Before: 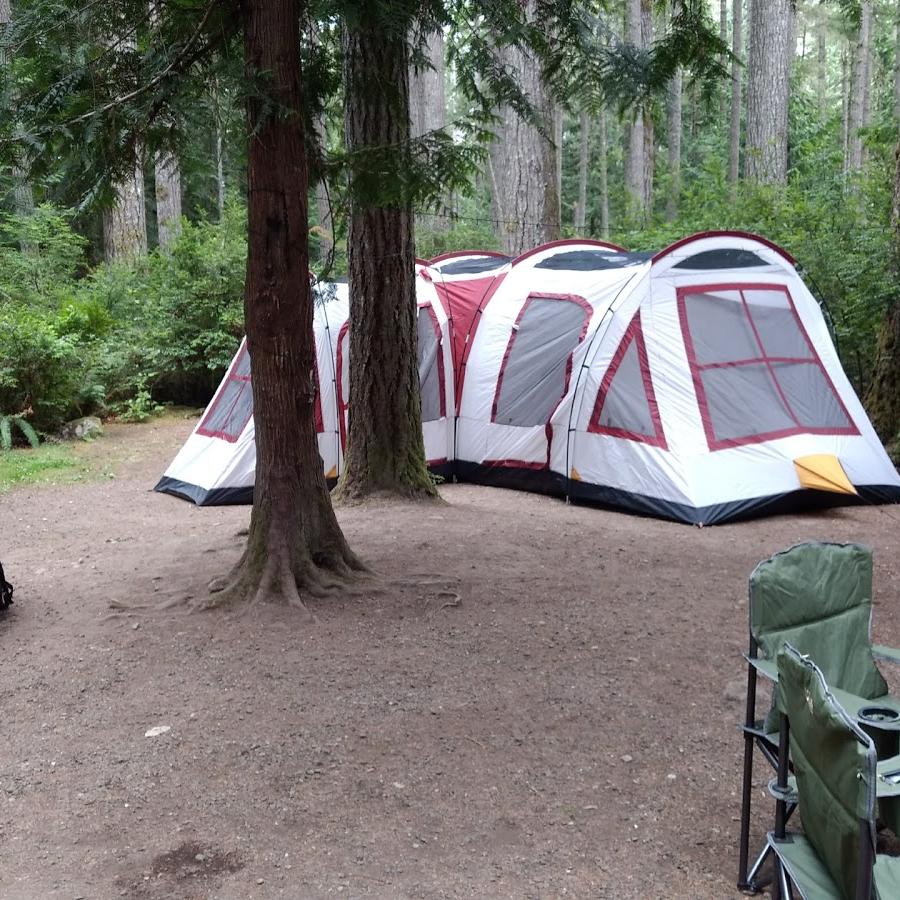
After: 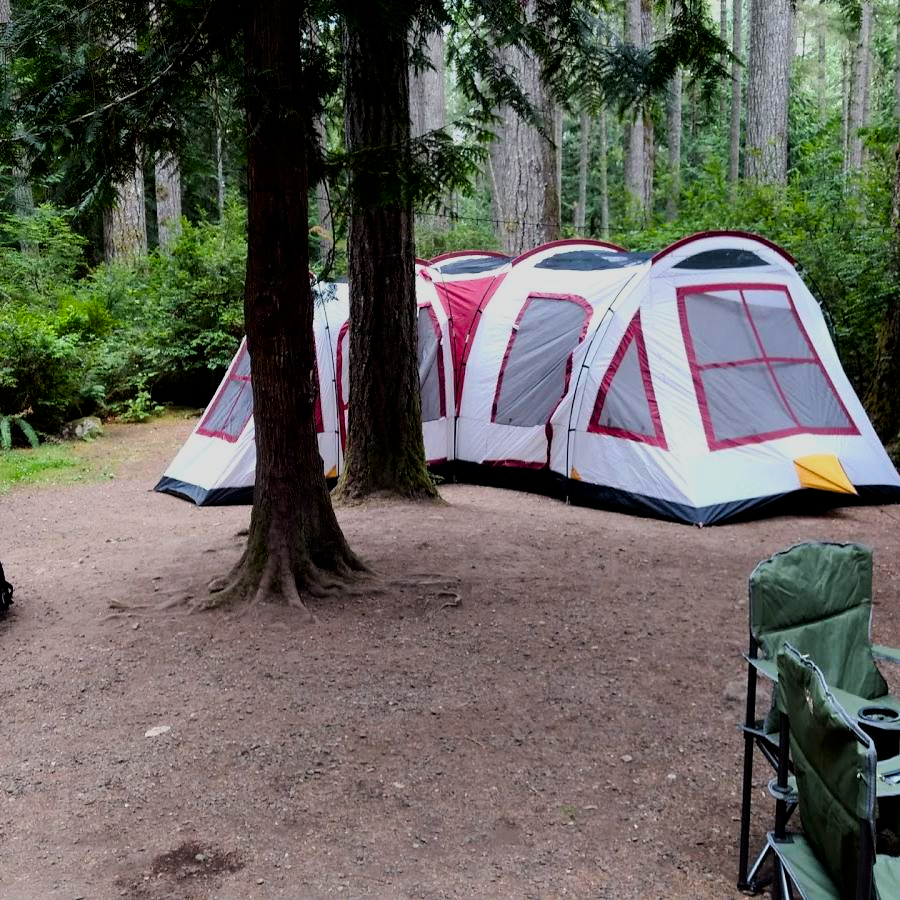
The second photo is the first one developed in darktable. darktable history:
filmic rgb: black relative exposure -7.5 EV, white relative exposure 4.99 EV, hardness 3.31, contrast 1.299, color science v6 (2022)
contrast brightness saturation: brightness -0.086
color balance rgb: perceptual saturation grading › global saturation 32.958%, global vibrance 20%
